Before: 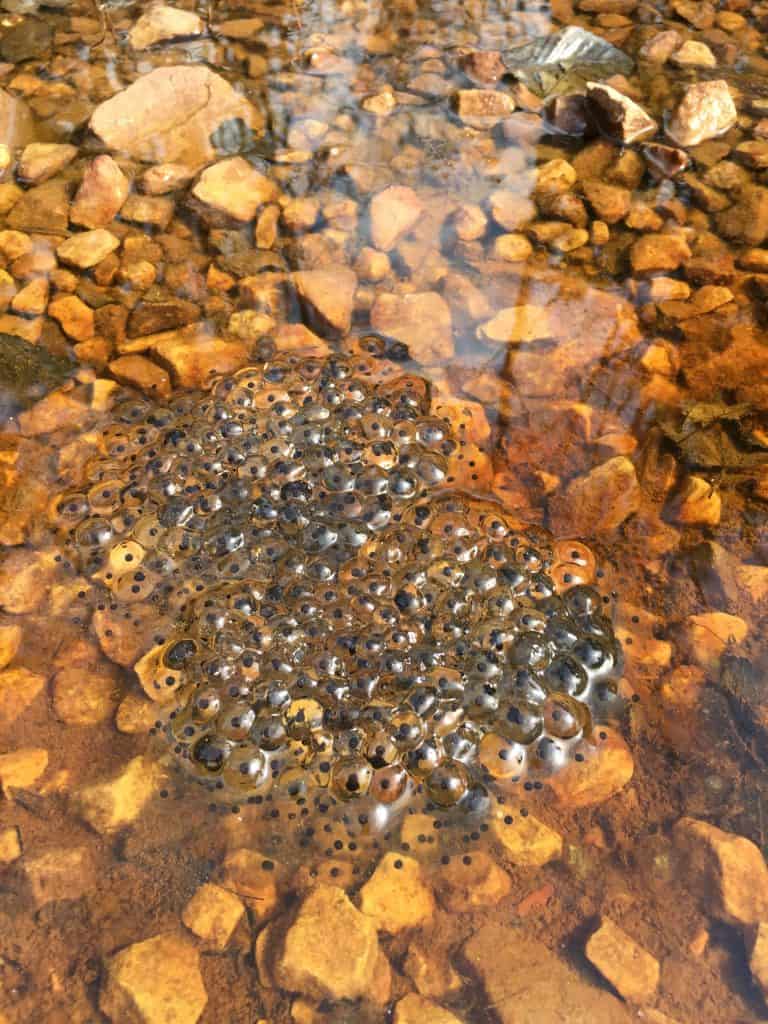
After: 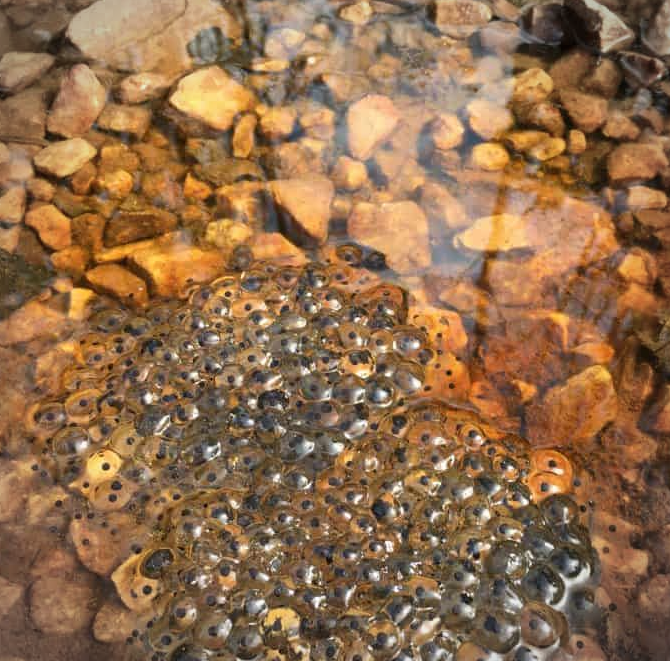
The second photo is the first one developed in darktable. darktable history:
crop: left 3.015%, top 8.969%, right 9.647%, bottom 26.457%
vignetting: on, module defaults
shadows and highlights: soften with gaussian
